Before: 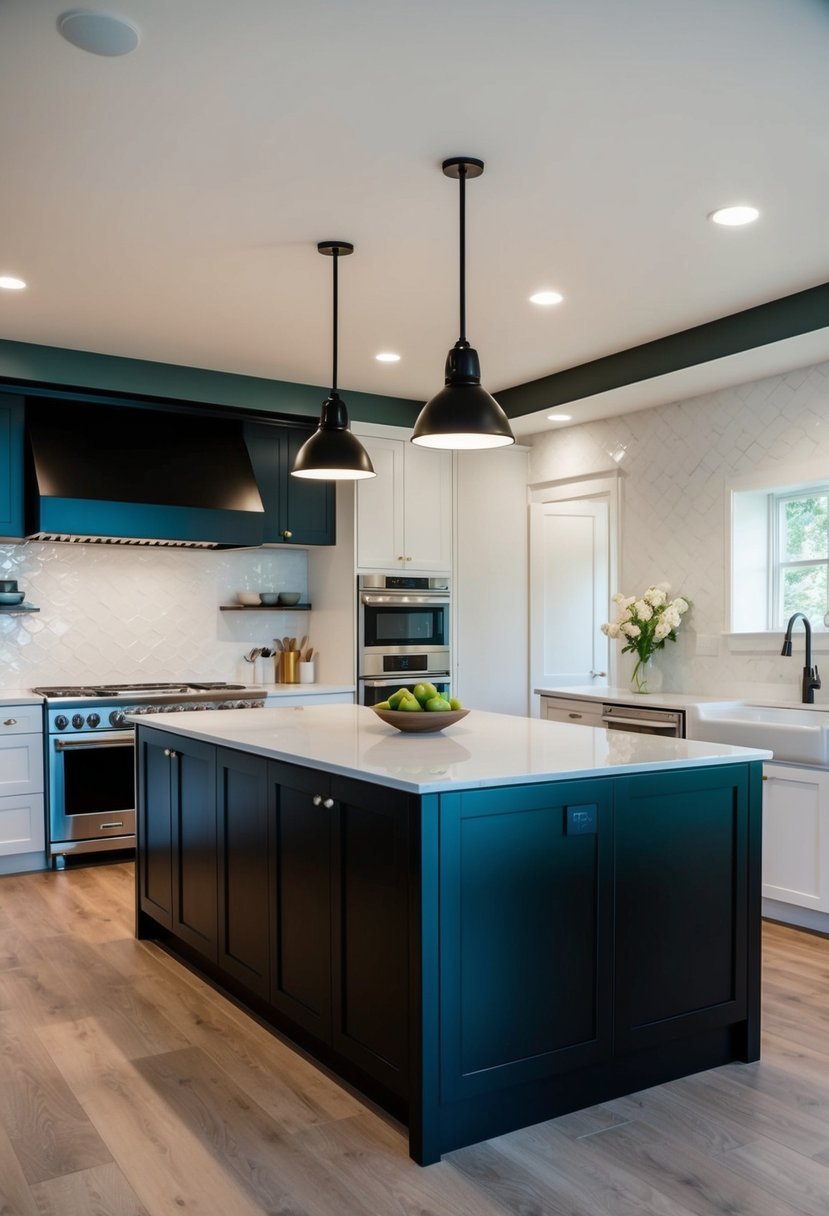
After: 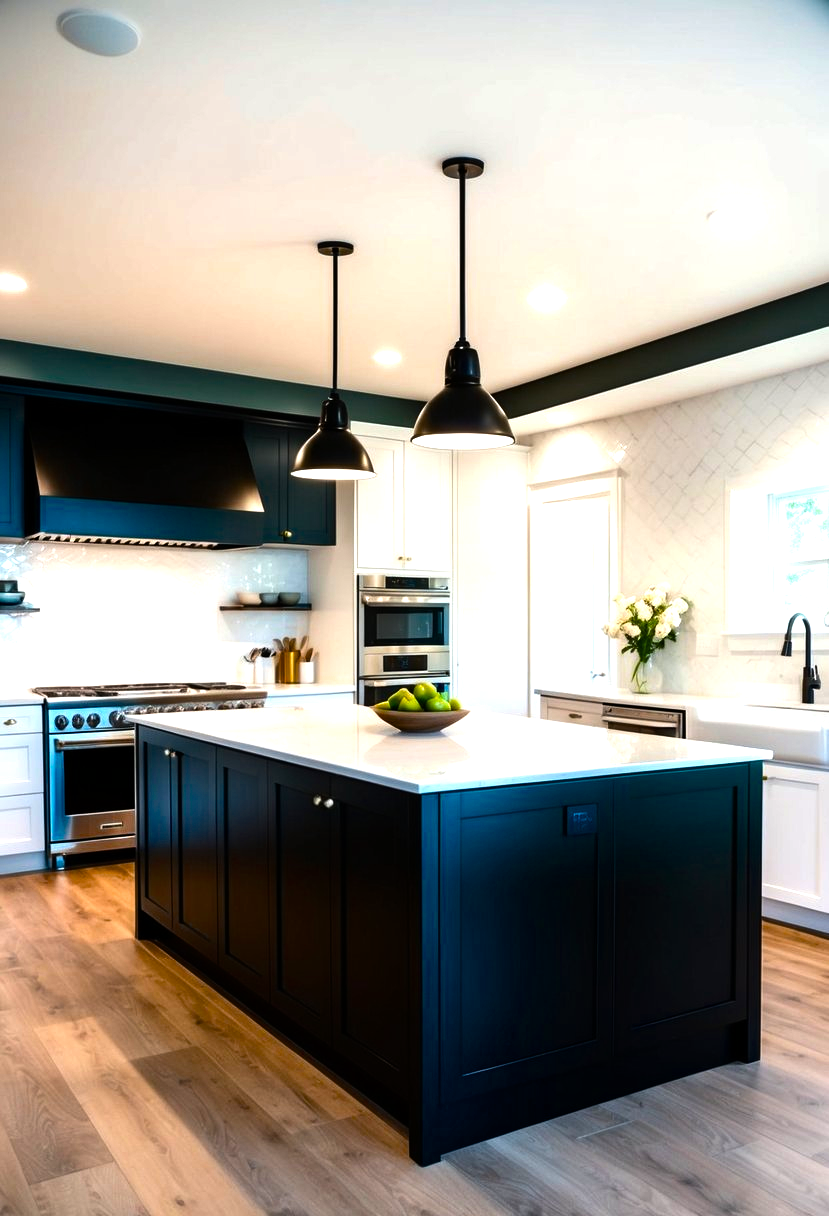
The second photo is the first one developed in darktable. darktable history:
color balance rgb: perceptual saturation grading › global saturation 30.994%, perceptual brilliance grading › highlights 47.791%, perceptual brilliance grading › mid-tones 21.7%, perceptual brilliance grading › shadows -6.662%, global vibrance 9.726%, contrast 14.995%, saturation formula JzAzBz (2021)
